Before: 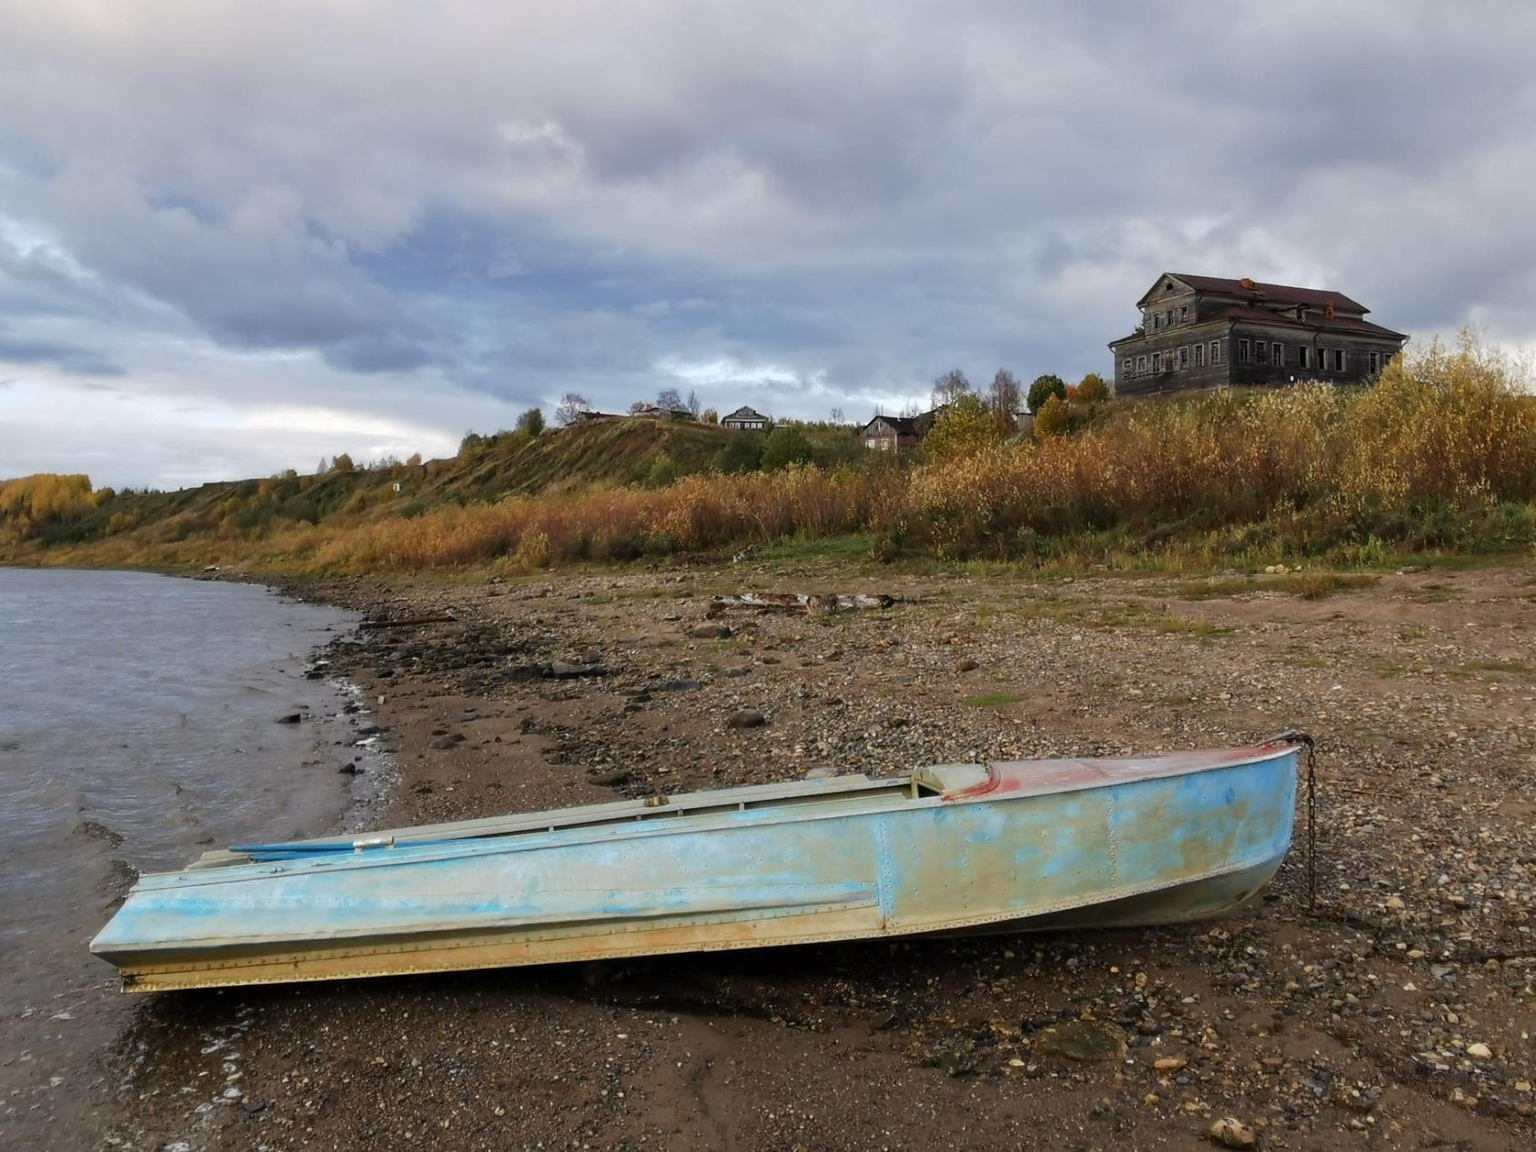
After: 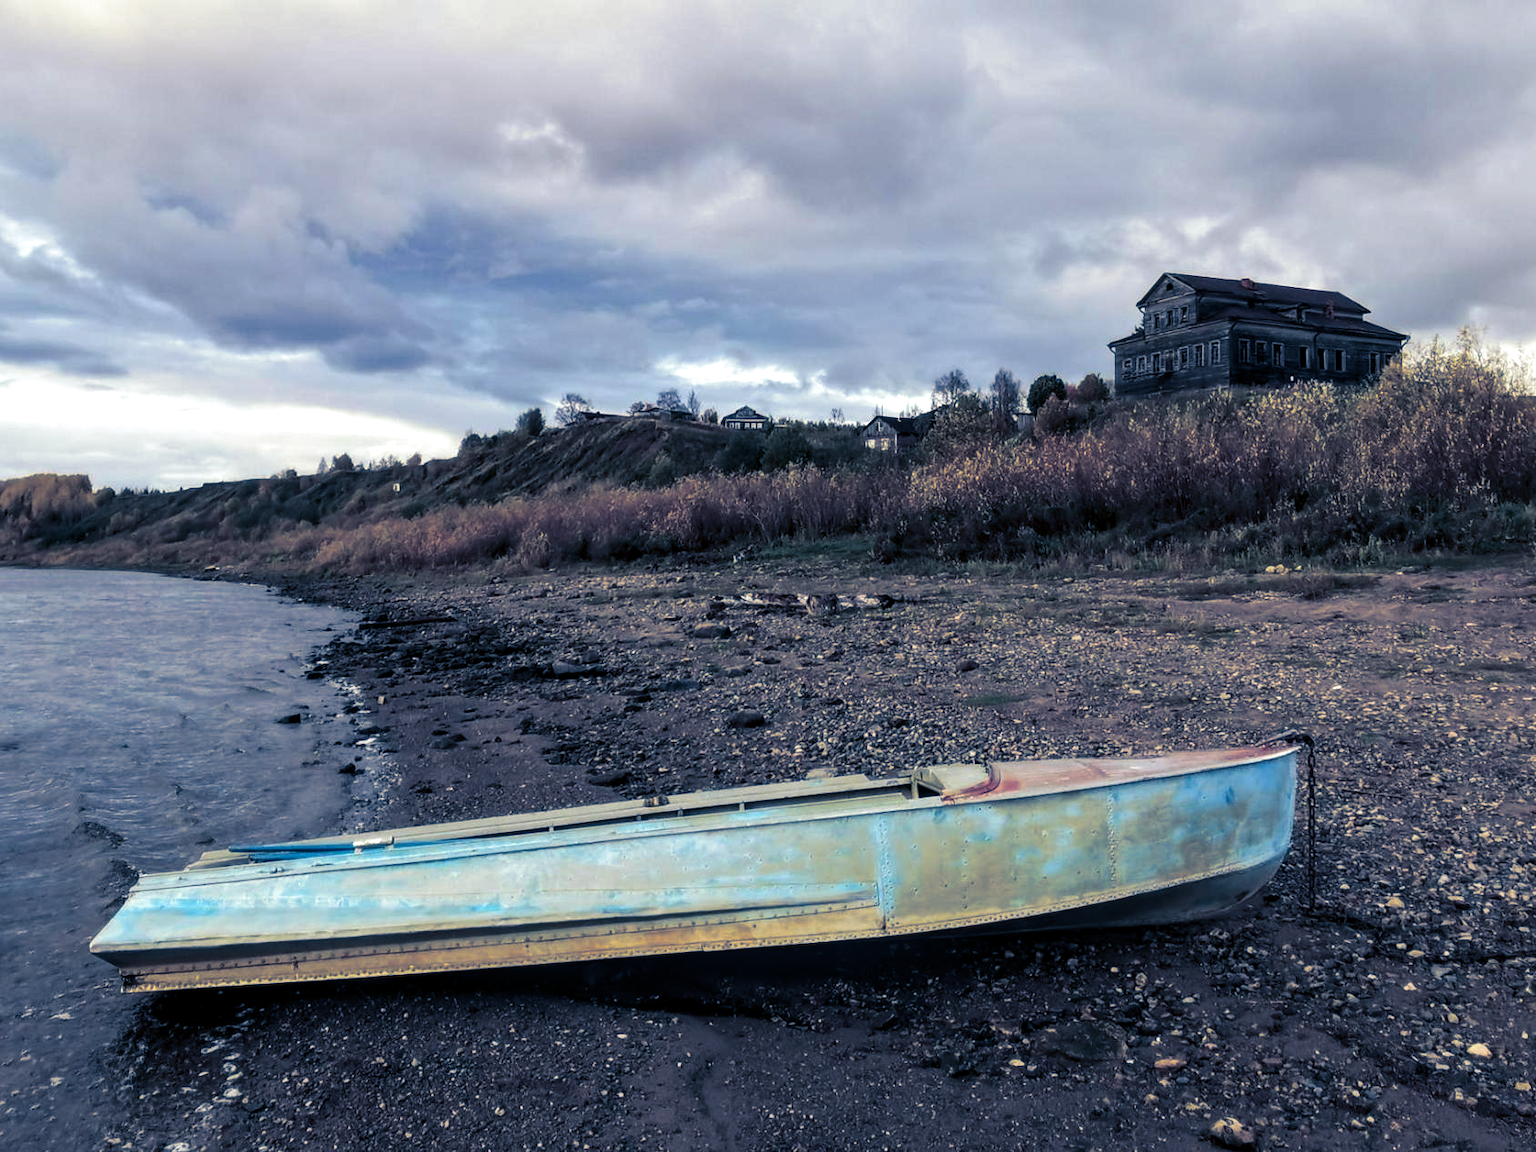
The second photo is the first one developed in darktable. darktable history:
local contrast: detail 130%
split-toning: shadows › hue 226.8°, shadows › saturation 0.84
color balance rgb: linear chroma grading › global chroma 10%, global vibrance 10%, contrast 15%, saturation formula JzAzBz (2021)
